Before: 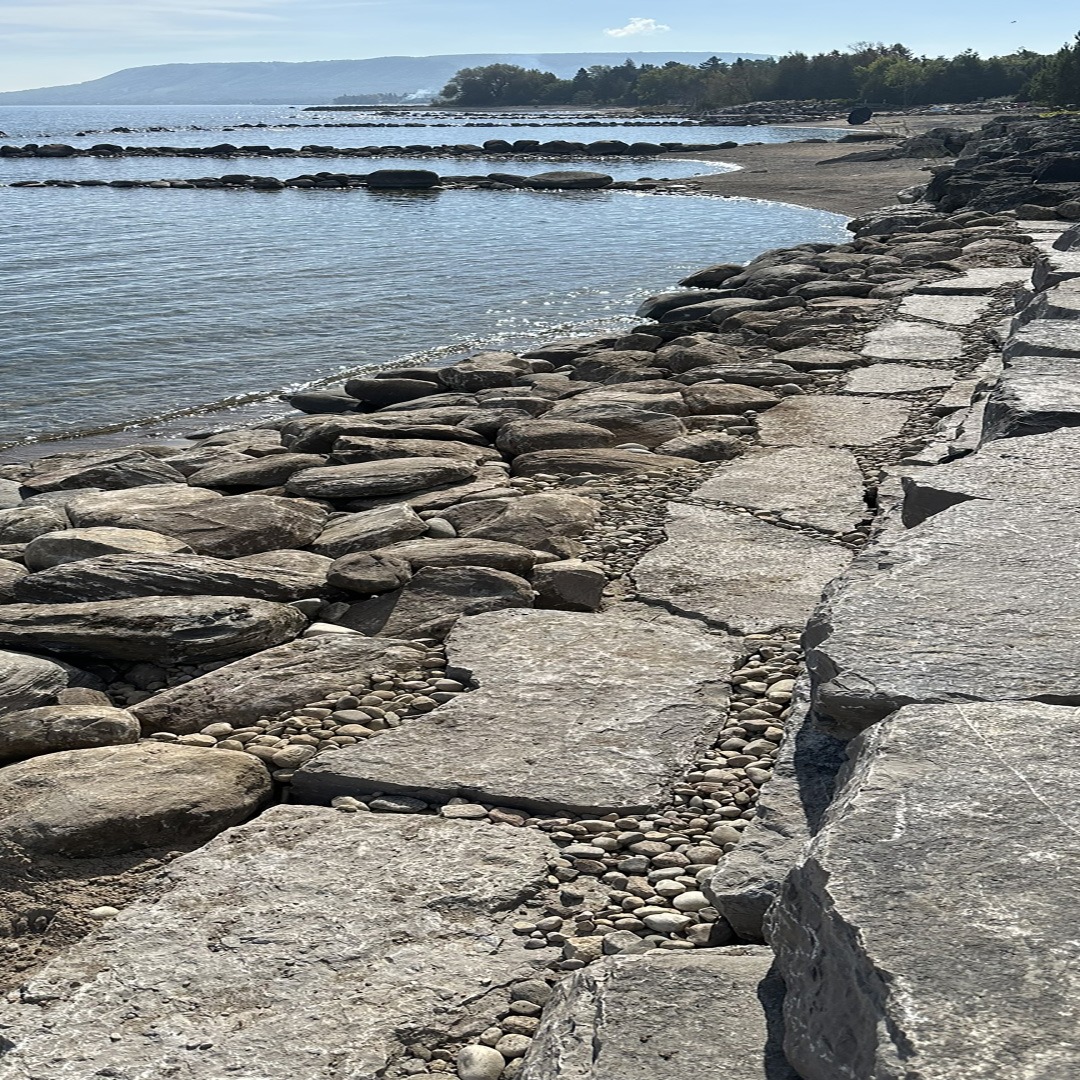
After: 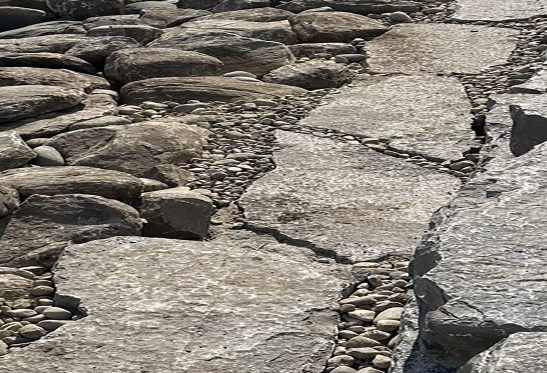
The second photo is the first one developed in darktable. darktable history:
crop: left 36.34%, top 34.504%, right 12.995%, bottom 30.888%
